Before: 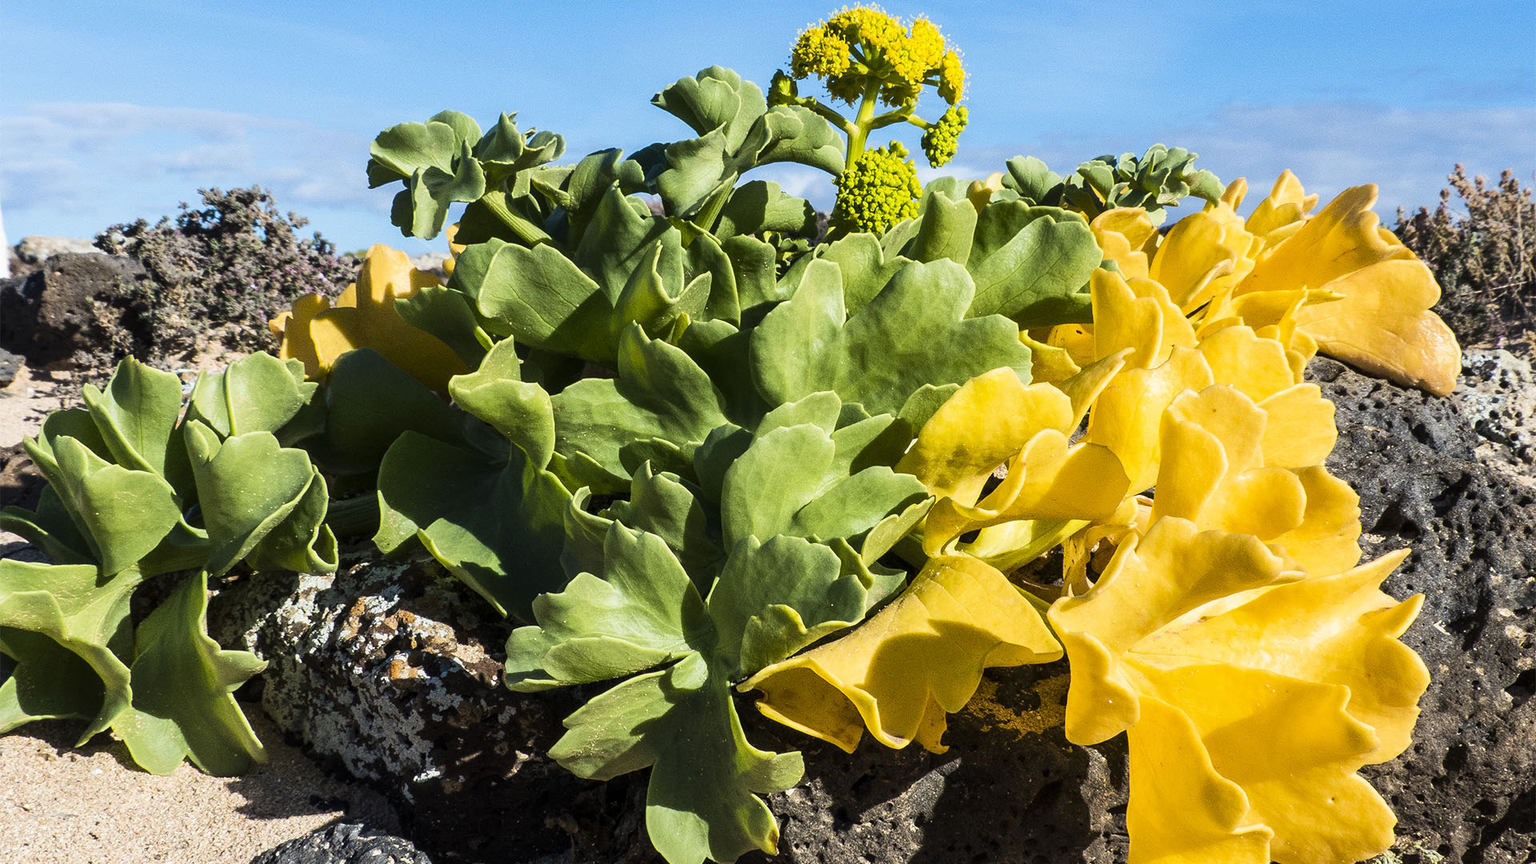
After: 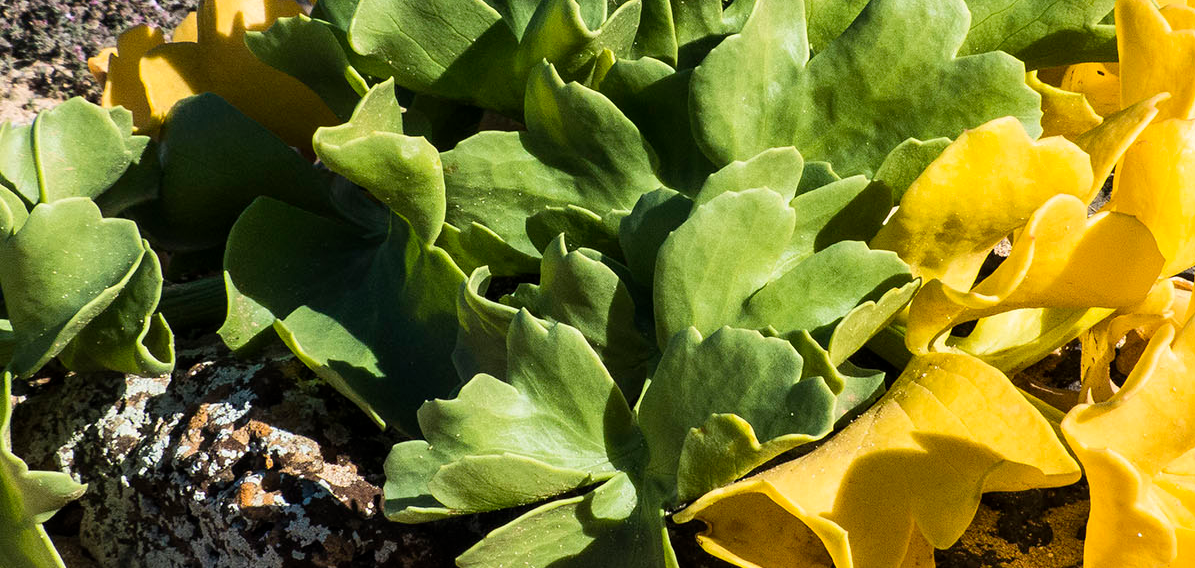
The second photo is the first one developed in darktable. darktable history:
crop: left 12.926%, top 31.704%, right 24.812%, bottom 15.633%
